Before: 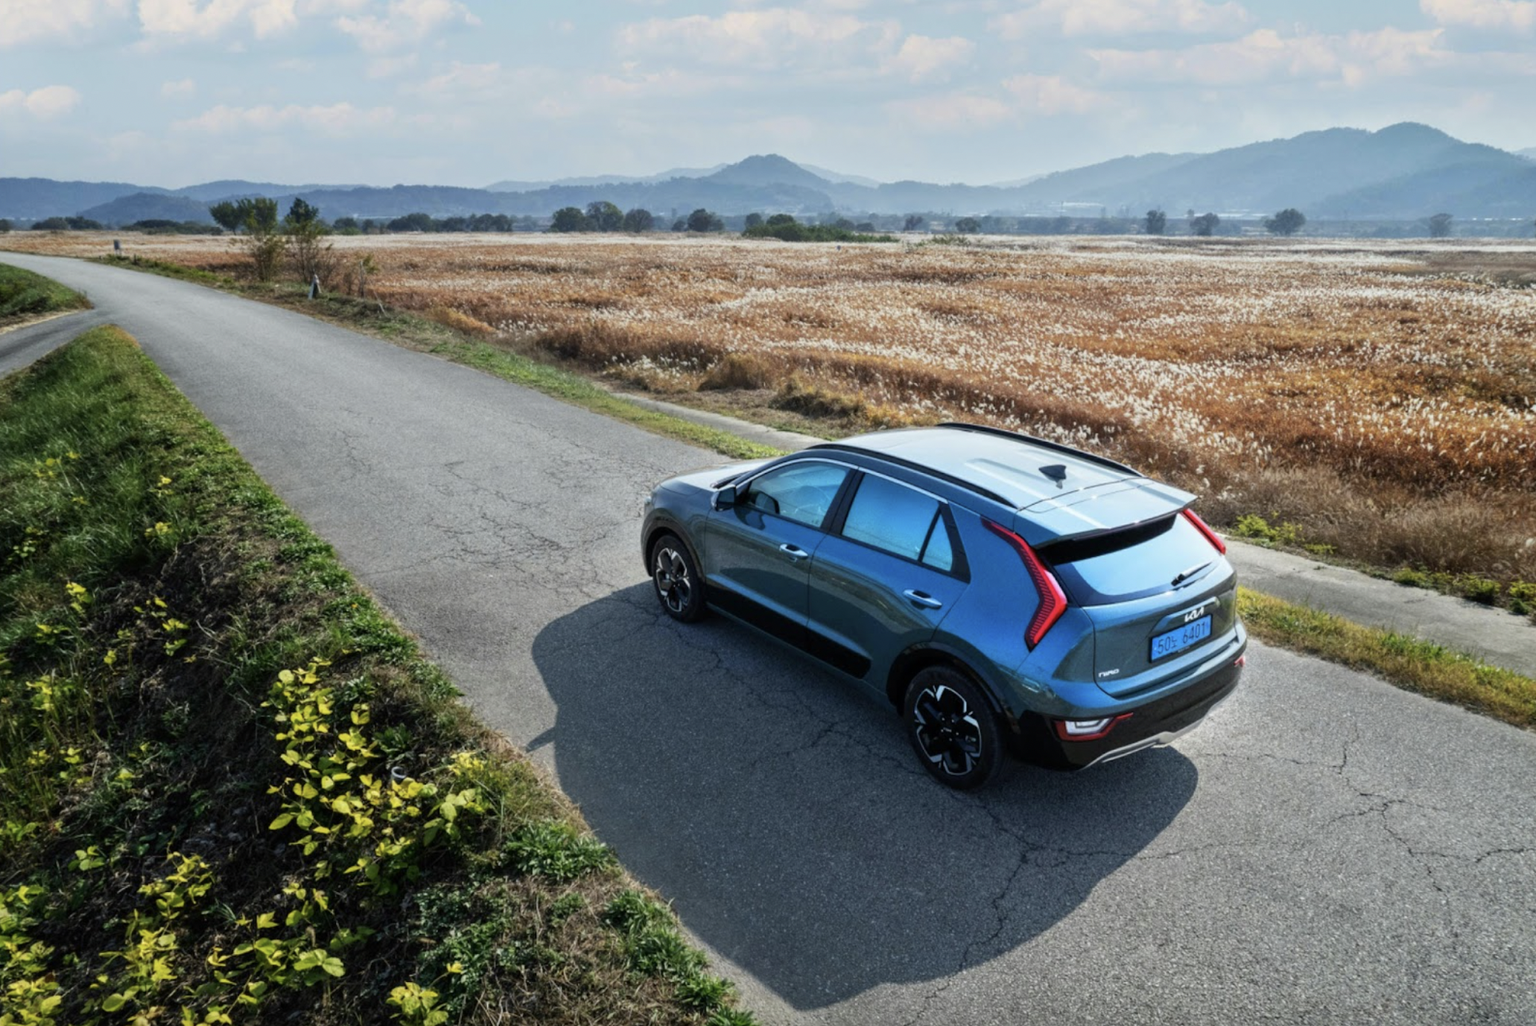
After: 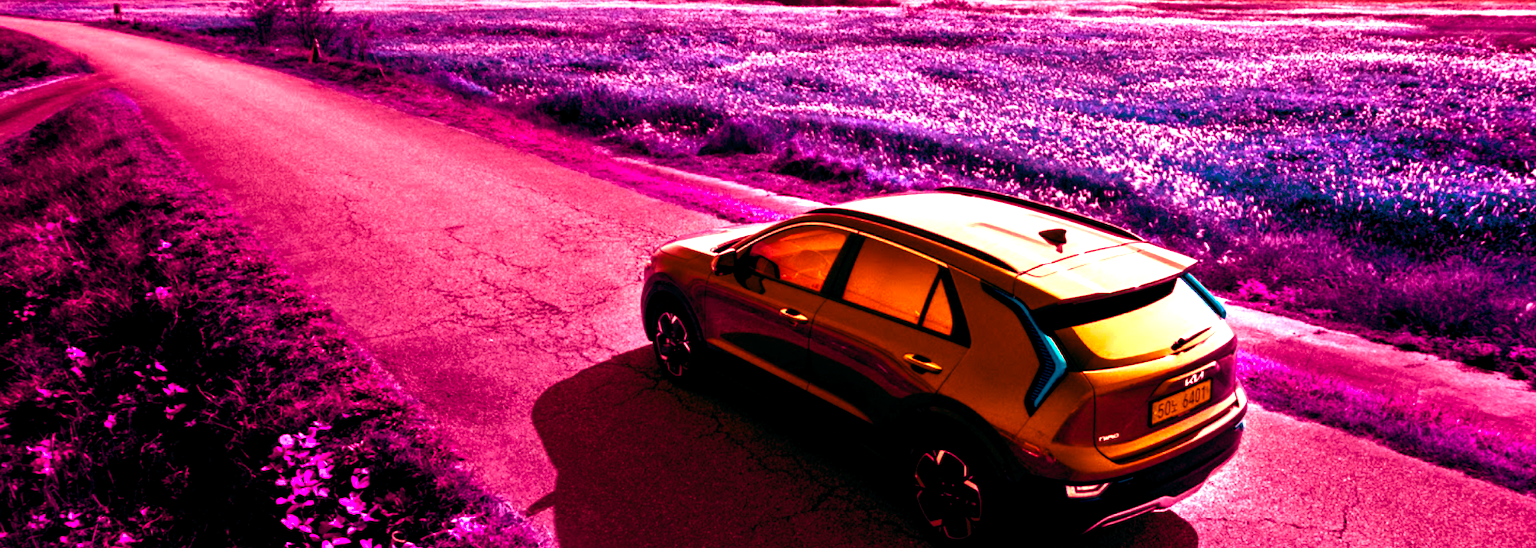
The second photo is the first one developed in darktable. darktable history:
crop and rotate: top 23.043%, bottom 23.437%
color balance rgb: shadows lift › luminance -18.76%, shadows lift › chroma 35.44%, power › luminance -3.76%, power › hue 142.17°, highlights gain › chroma 7.5%, highlights gain › hue 184.75°, global offset › luminance -0.52%, global offset › chroma 0.91%, global offset › hue 173.36°, shadows fall-off 300%, white fulcrum 2 EV, highlights fall-off 300%, linear chroma grading › shadows 17.19%, linear chroma grading › highlights 61.12%, linear chroma grading › global chroma 50%, hue shift -150.52°, perceptual brilliance grading › global brilliance 12%, mask middle-gray fulcrum 100%, contrast gray fulcrum 38.43%, contrast 35.15%, saturation formula JzAzBz (2021)
exposure: black level correction 0.001, exposure 0.5 EV, compensate exposure bias true, compensate highlight preservation false
